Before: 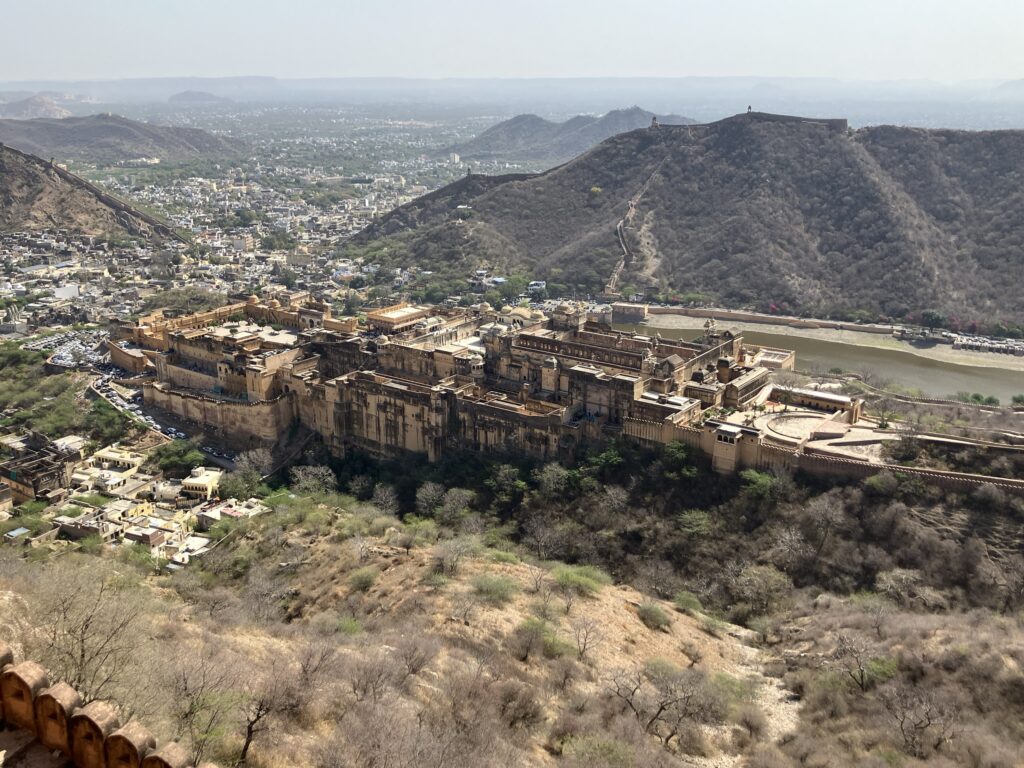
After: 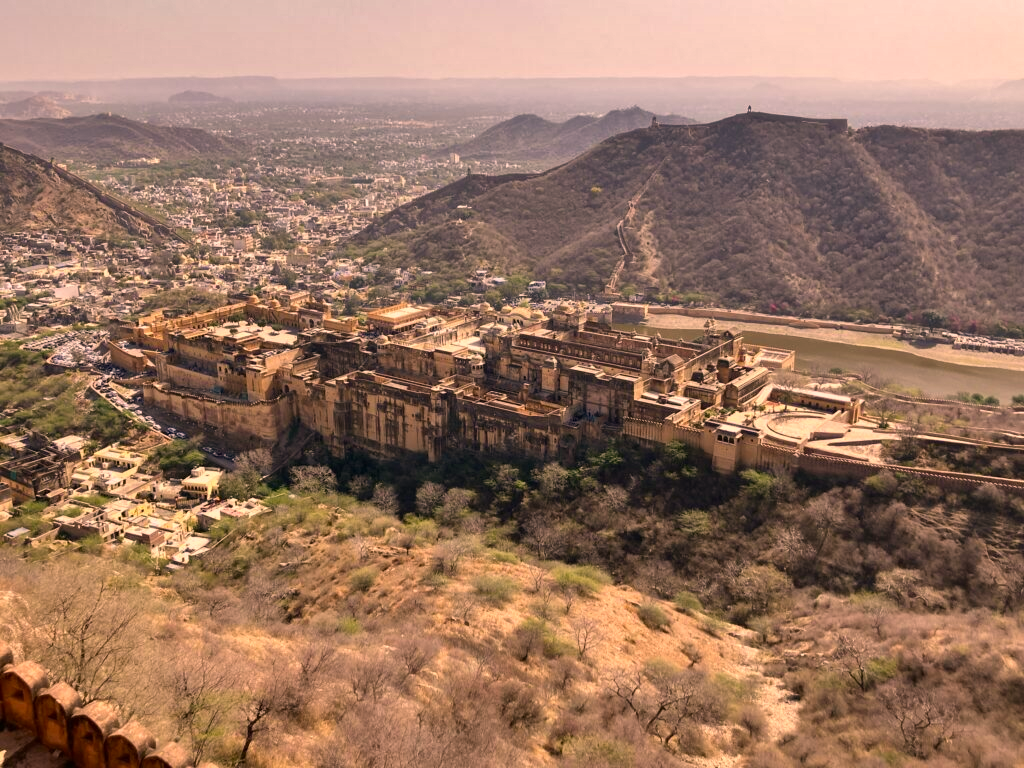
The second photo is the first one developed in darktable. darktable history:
color correction: highlights a* 20.67, highlights b* 19.69
shadows and highlights: radius 100.89, shadows 50.34, highlights -65.95, soften with gaussian
